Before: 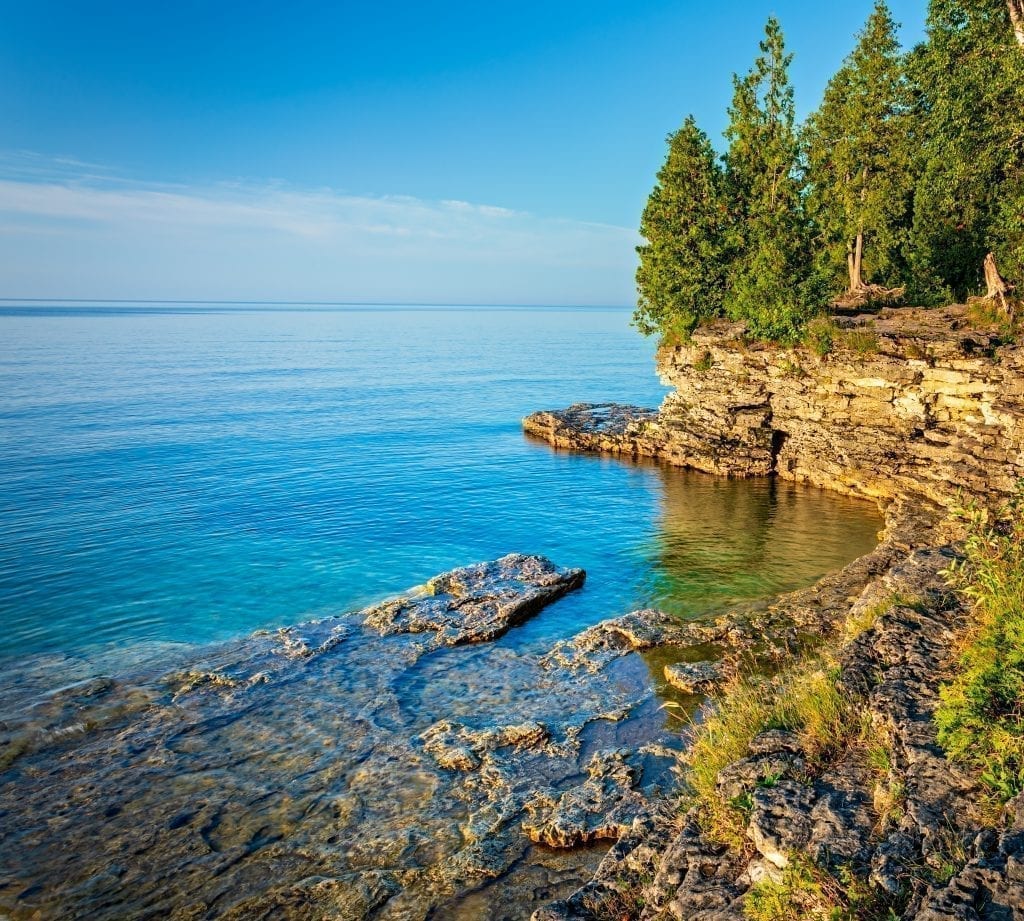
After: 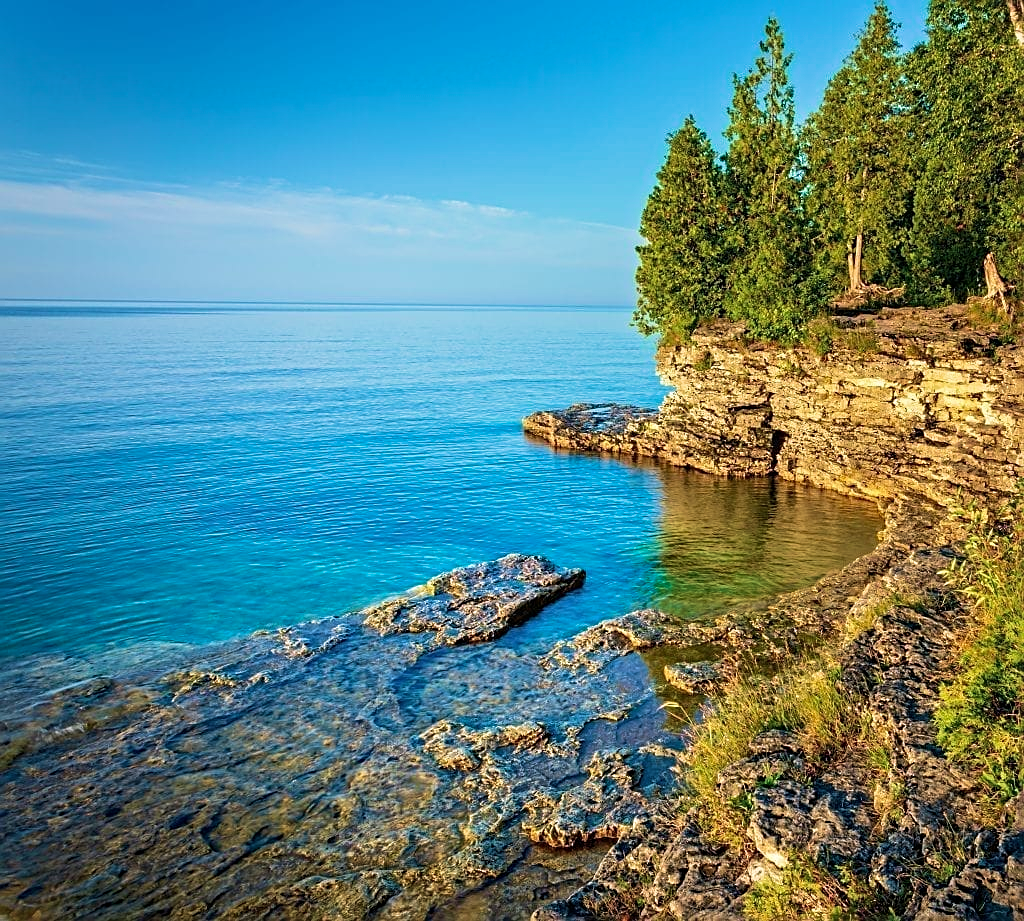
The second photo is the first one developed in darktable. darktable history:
velvia: strength 39.63%
sharpen: on, module defaults
